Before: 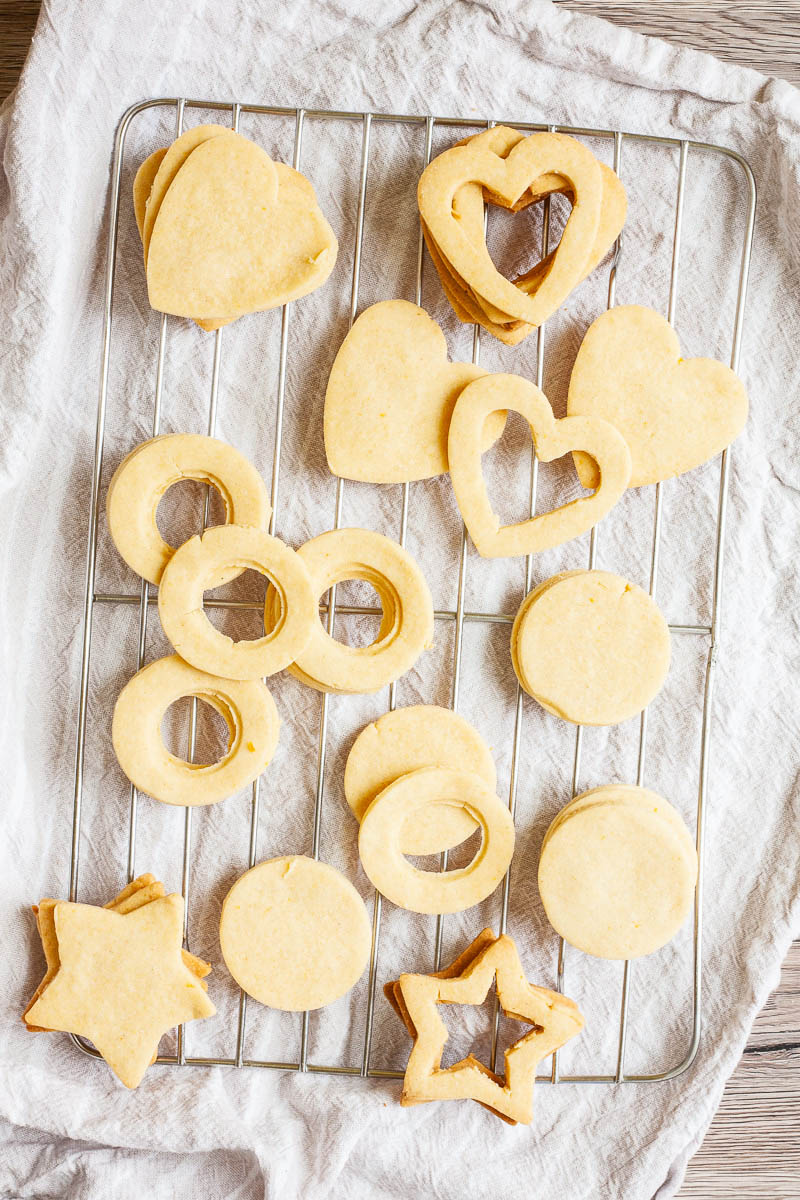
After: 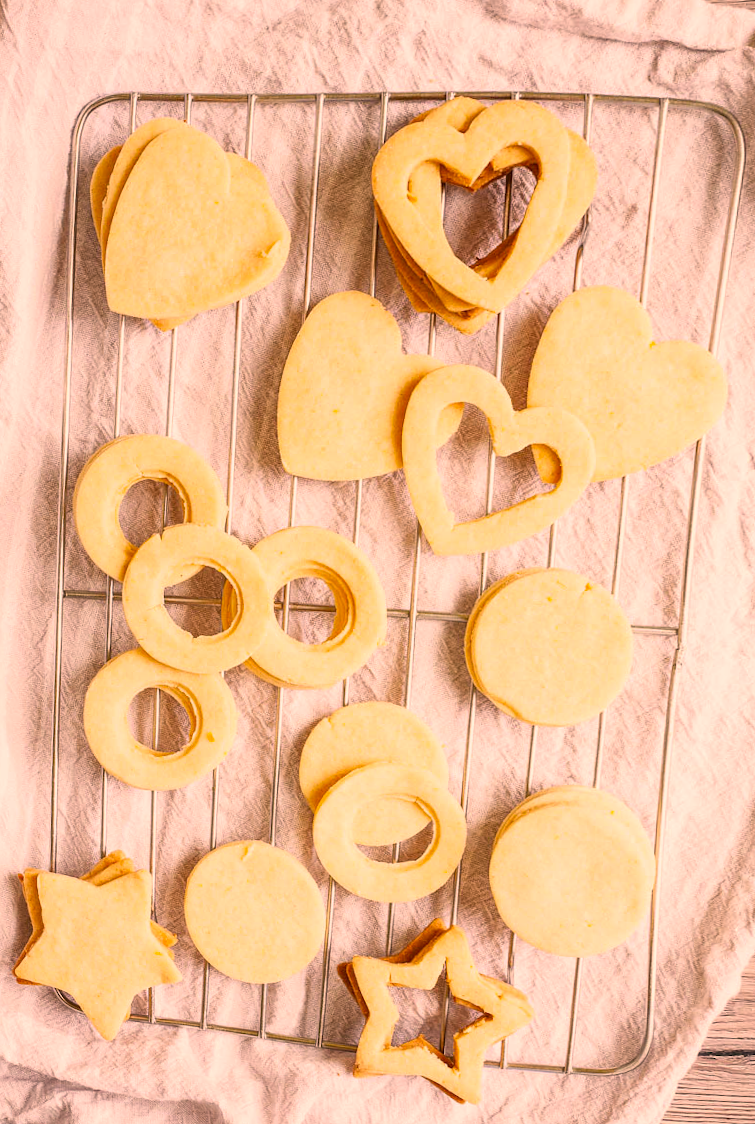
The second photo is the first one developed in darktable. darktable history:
color correction: highlights a* 21.16, highlights b* 19.61
rotate and perspective: rotation 0.062°, lens shift (vertical) 0.115, lens shift (horizontal) -0.133, crop left 0.047, crop right 0.94, crop top 0.061, crop bottom 0.94
